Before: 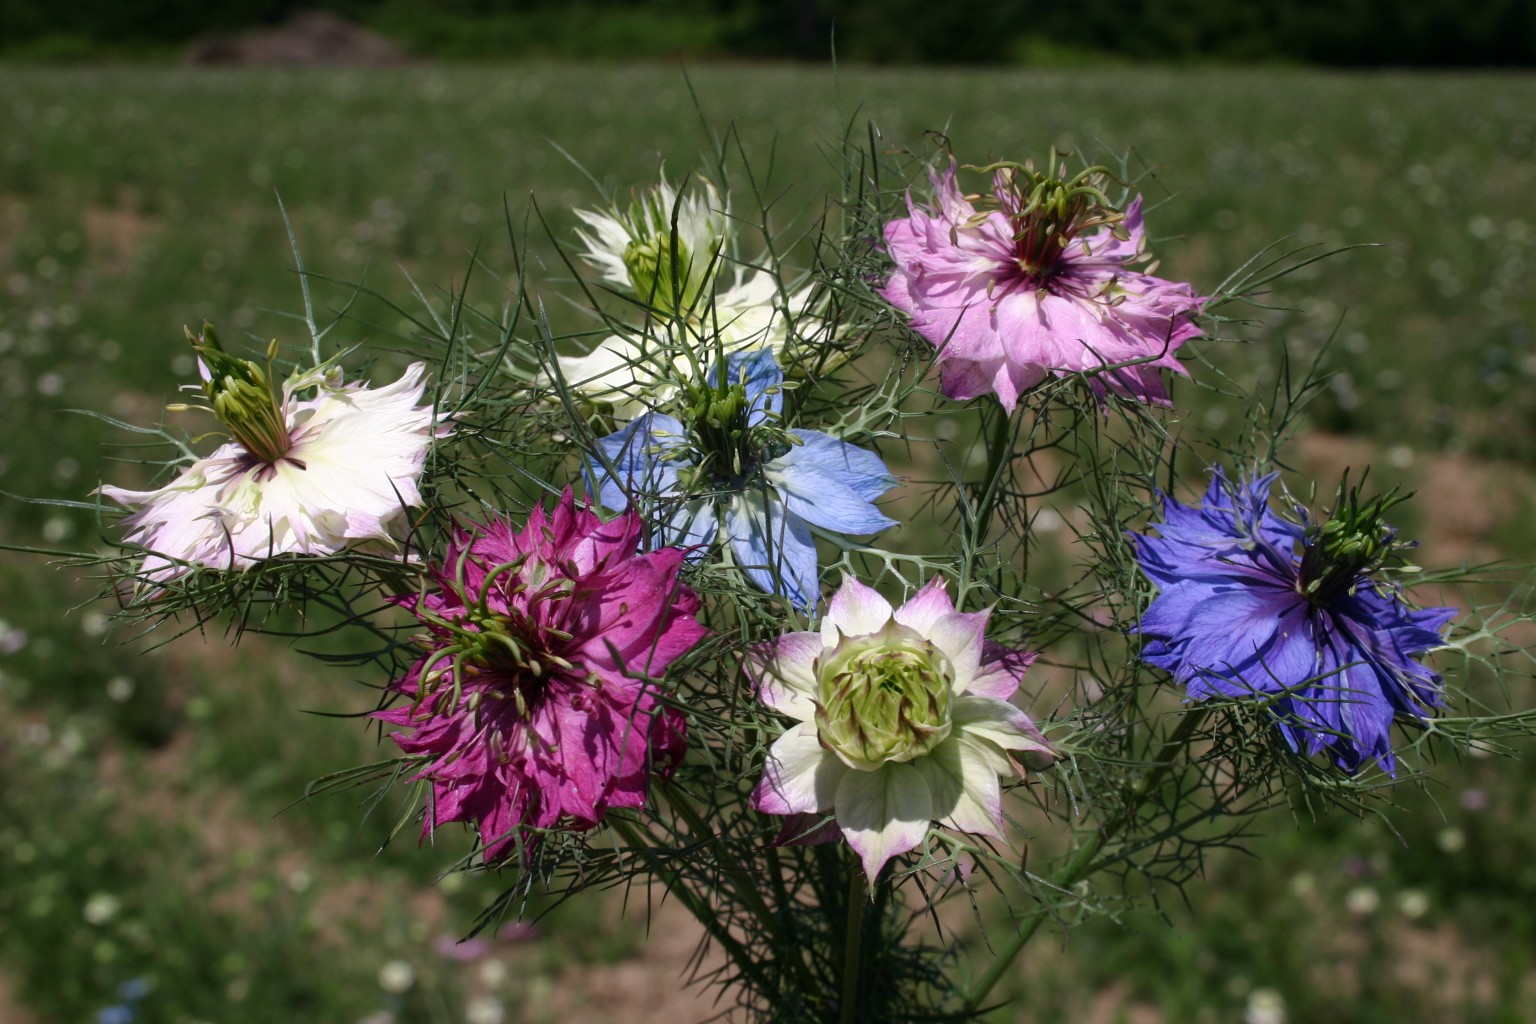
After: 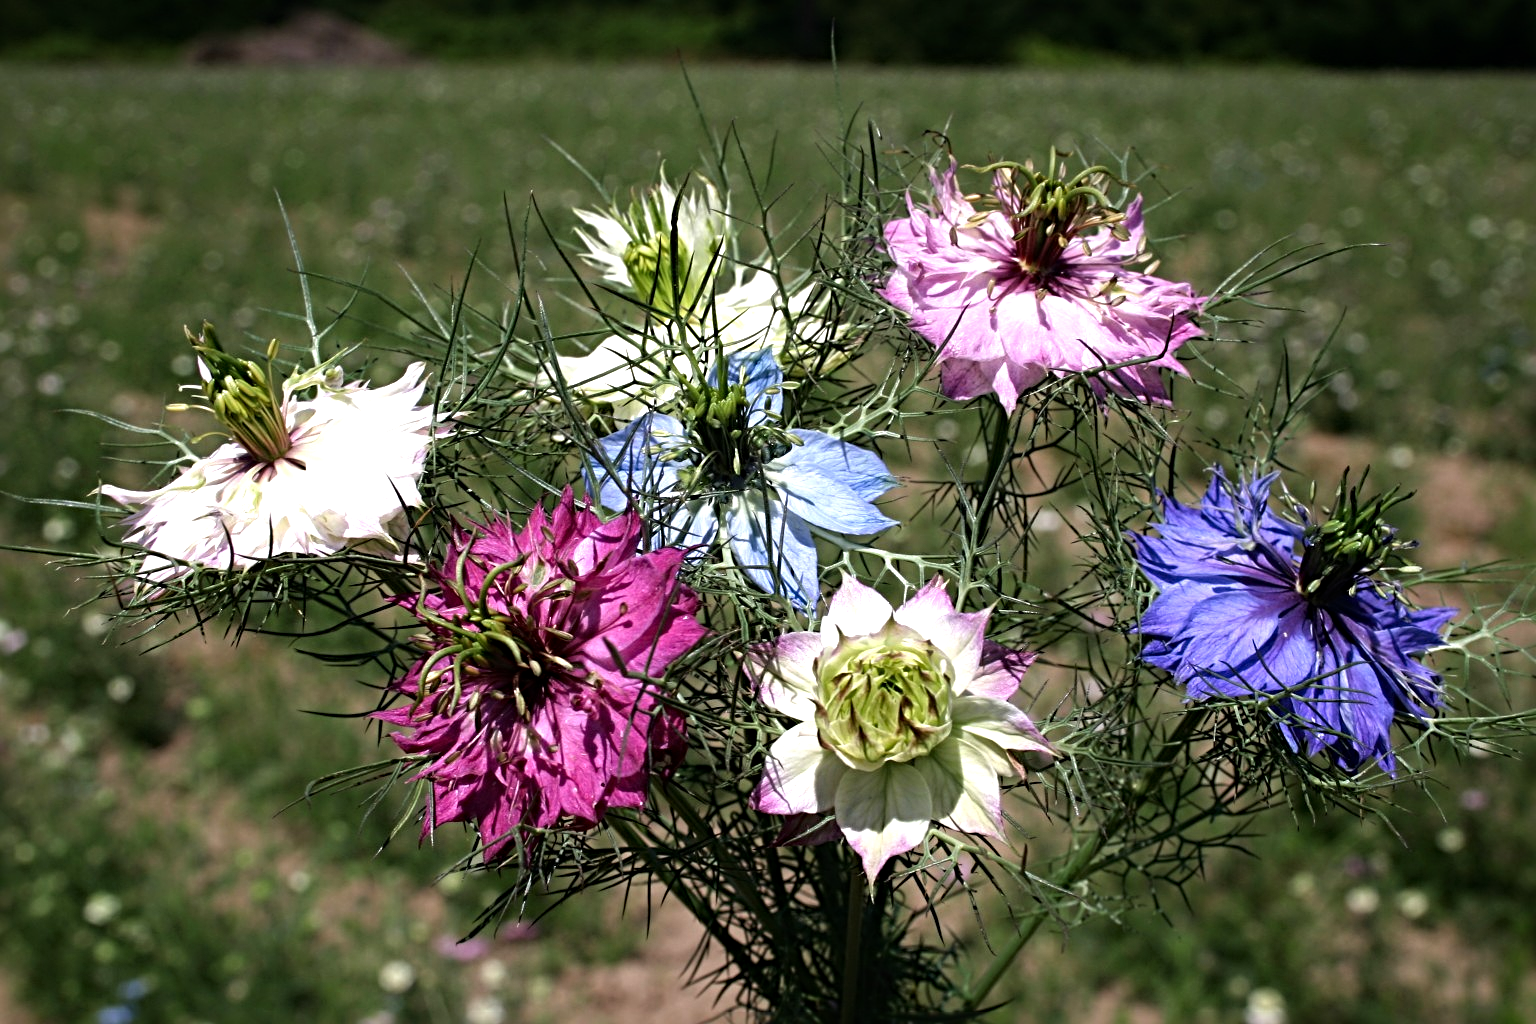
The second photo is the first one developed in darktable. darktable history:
exposure: compensate highlight preservation false
sharpen: radius 4.89
tone equalizer: -8 EV -0.714 EV, -7 EV -0.707 EV, -6 EV -0.578 EV, -5 EV -0.425 EV, -3 EV 0.402 EV, -2 EV 0.6 EV, -1 EV 0.699 EV, +0 EV 0.736 EV
